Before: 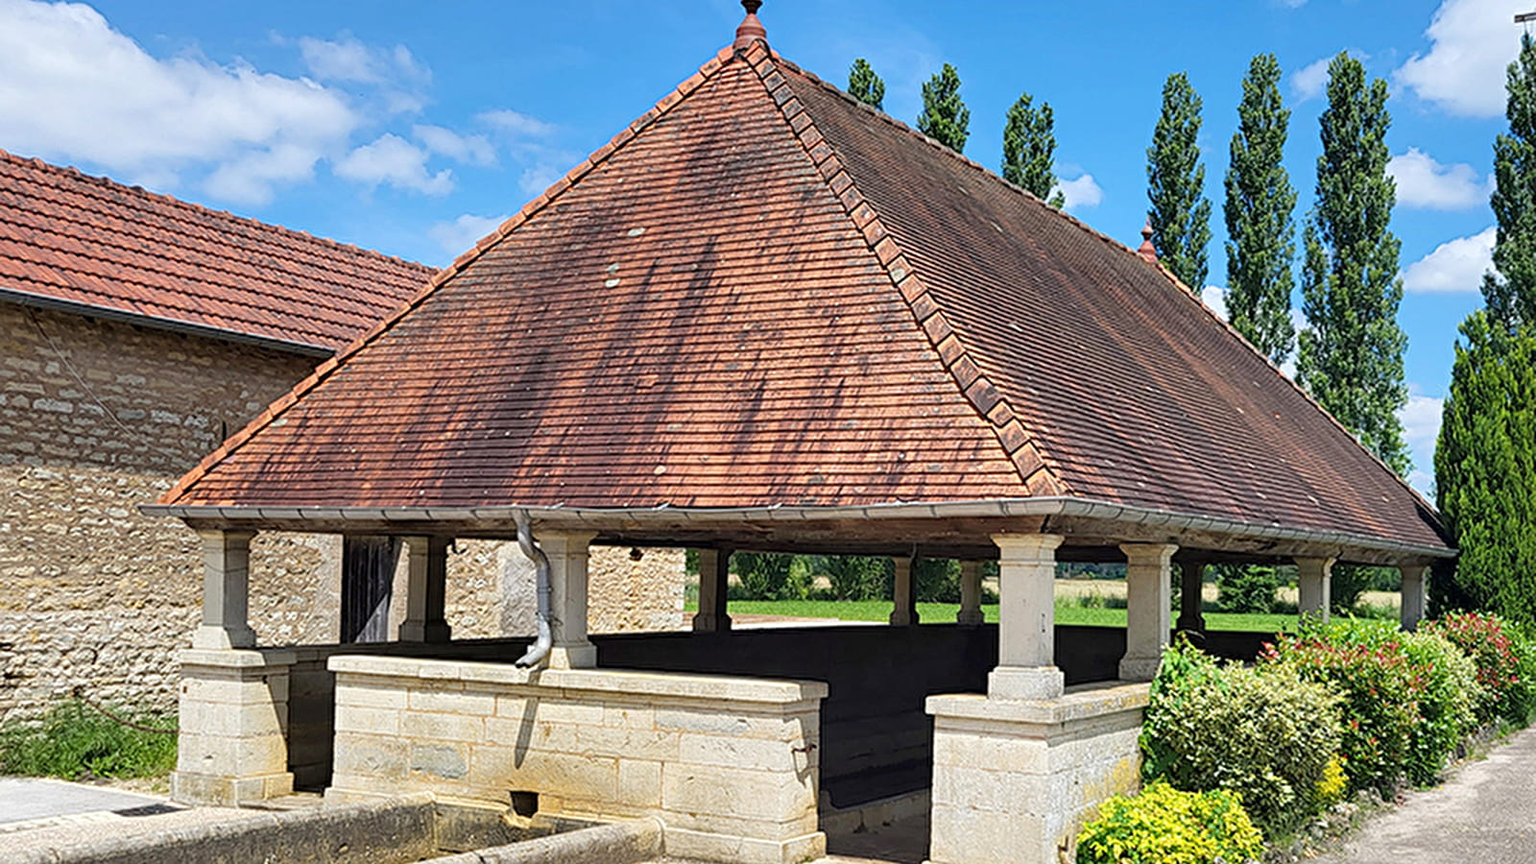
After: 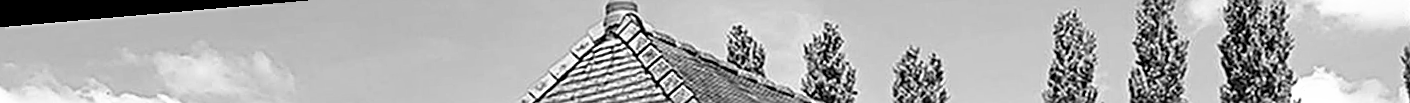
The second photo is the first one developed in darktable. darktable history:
crop and rotate: left 9.644%, top 9.491%, right 6.021%, bottom 80.509%
velvia: on, module defaults
sharpen: on, module defaults
monochrome: on, module defaults
exposure: exposure 0.661 EV, compensate highlight preservation false
rotate and perspective: rotation -4.98°, automatic cropping off
